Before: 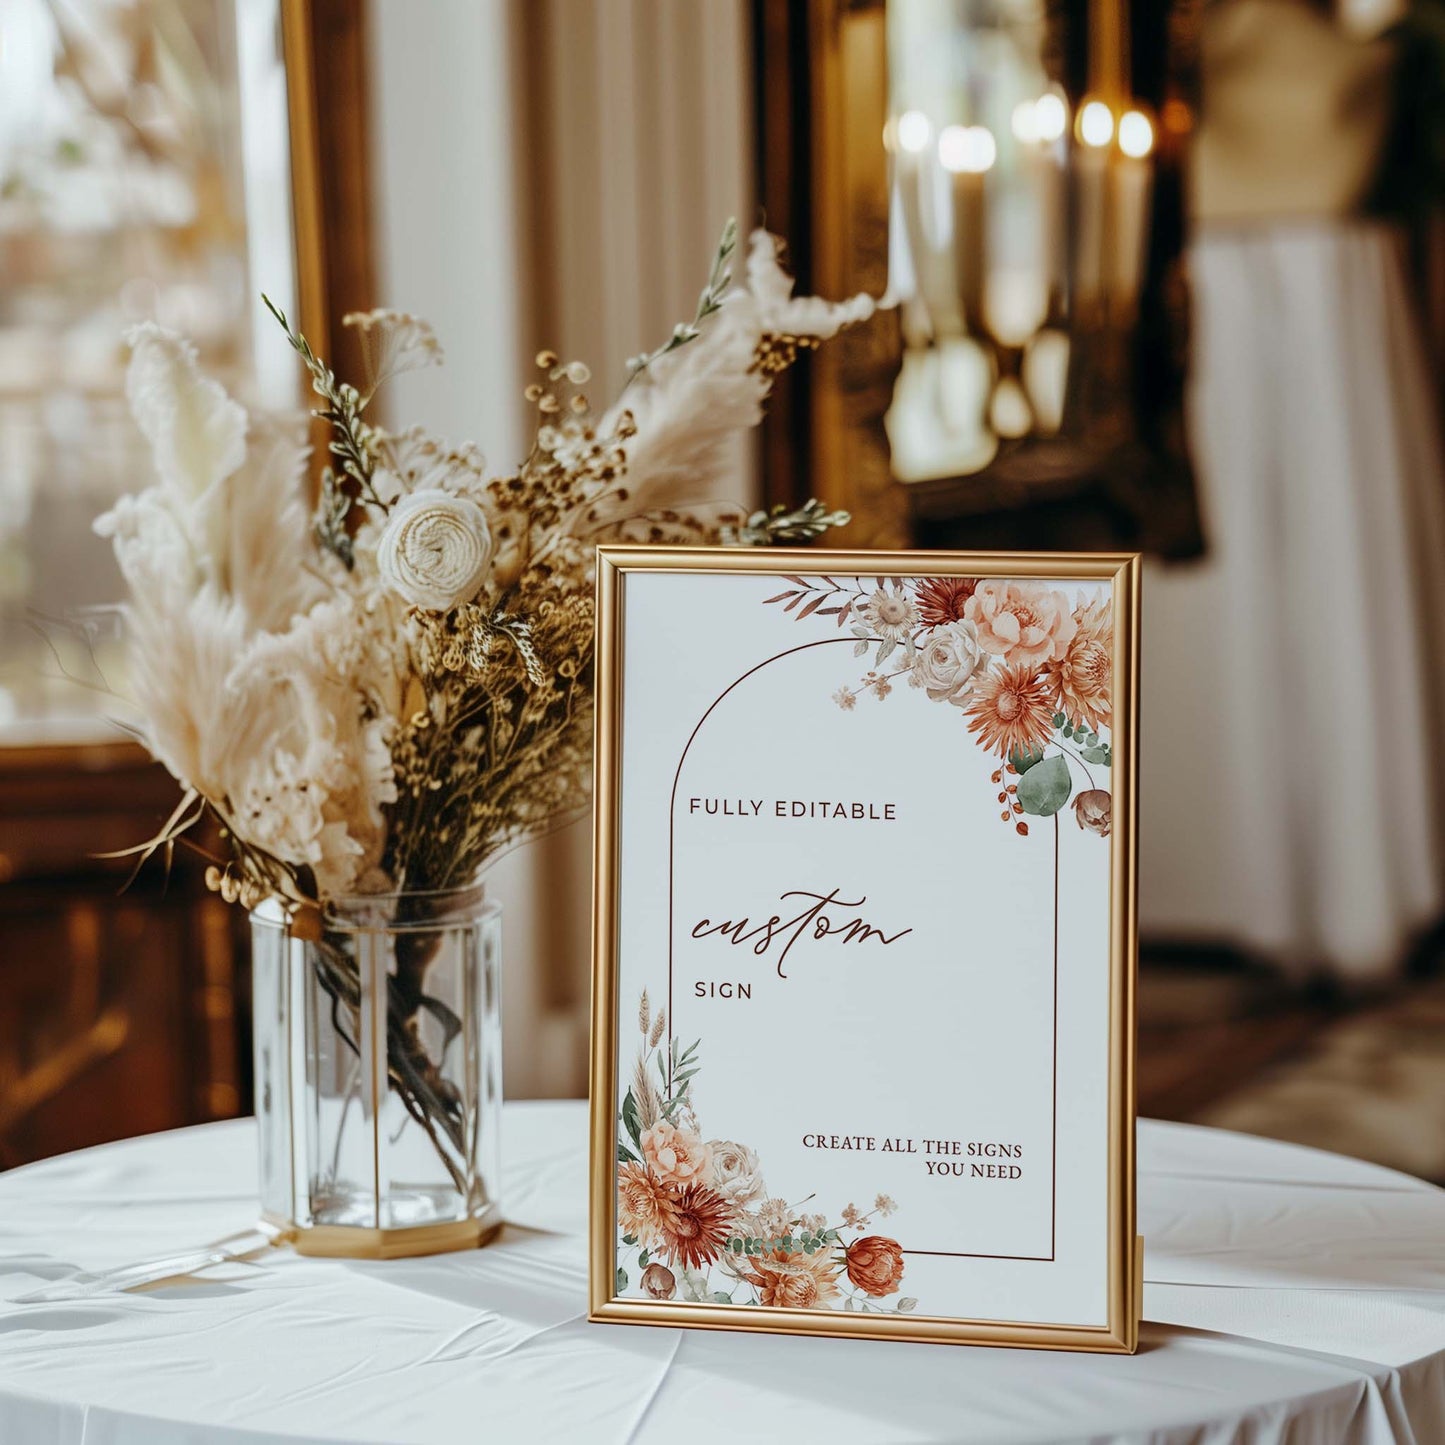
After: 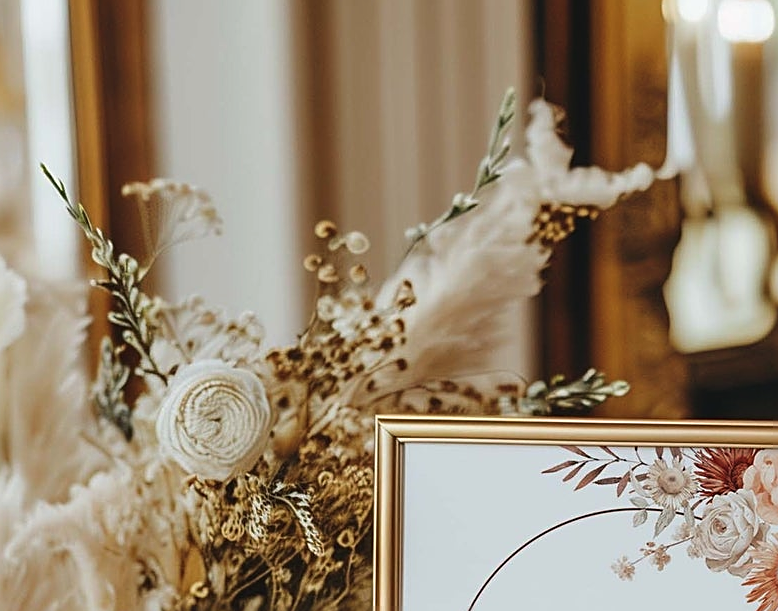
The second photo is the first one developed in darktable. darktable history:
crop: left 15.306%, top 9.065%, right 30.789%, bottom 48.638%
exposure: black level correction -0.005, exposure 0.054 EV, compensate highlight preservation false
sharpen: on, module defaults
